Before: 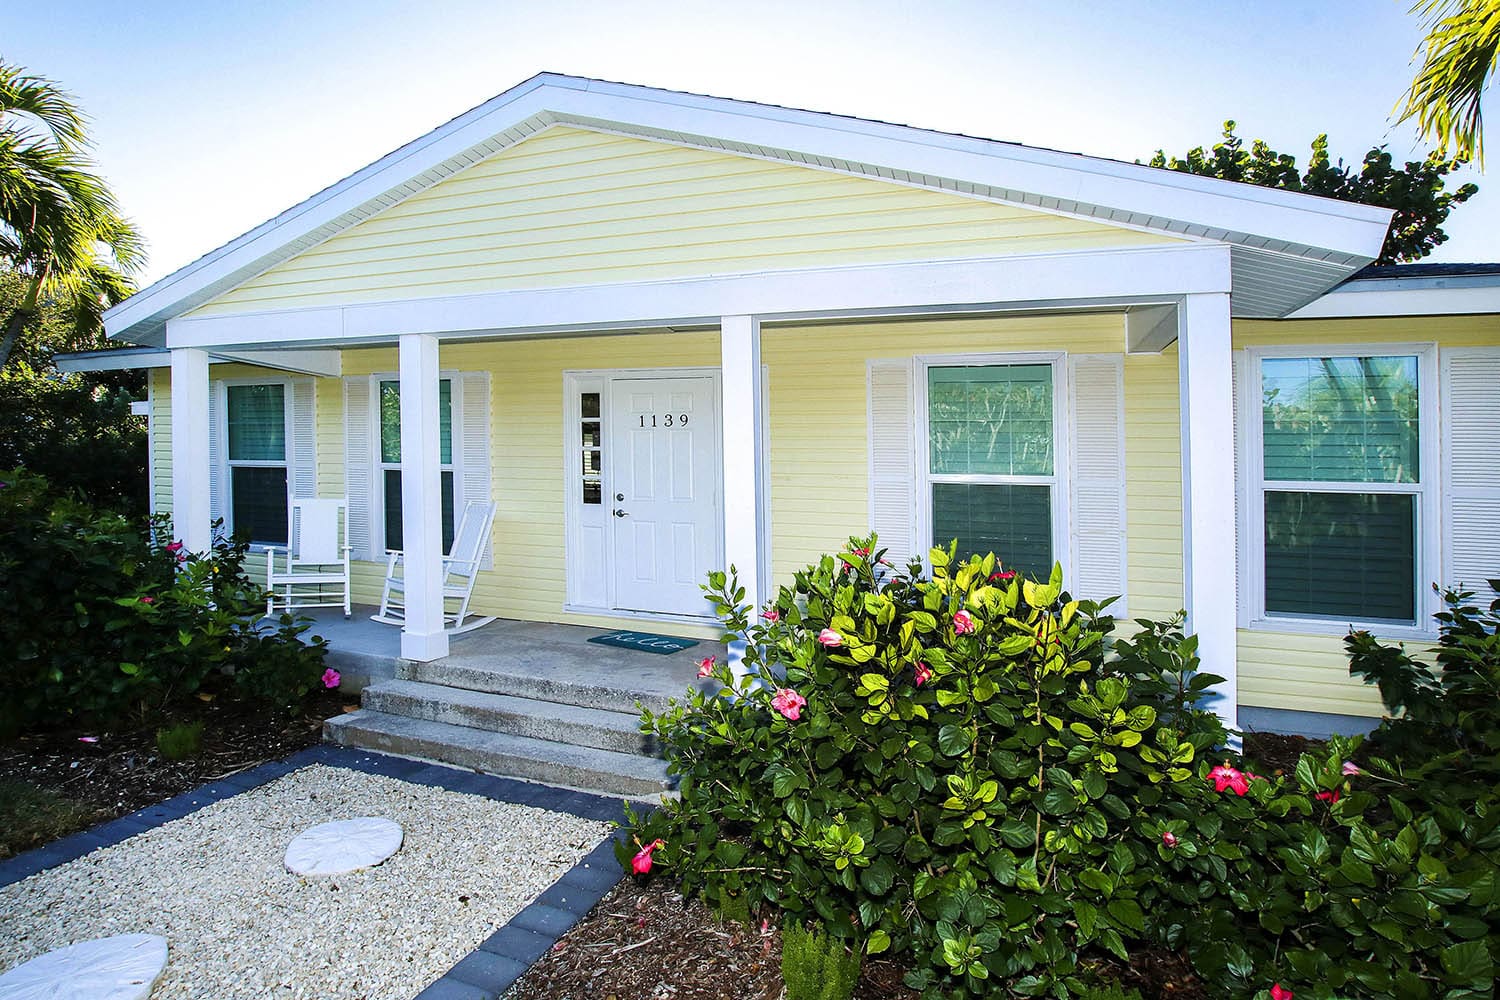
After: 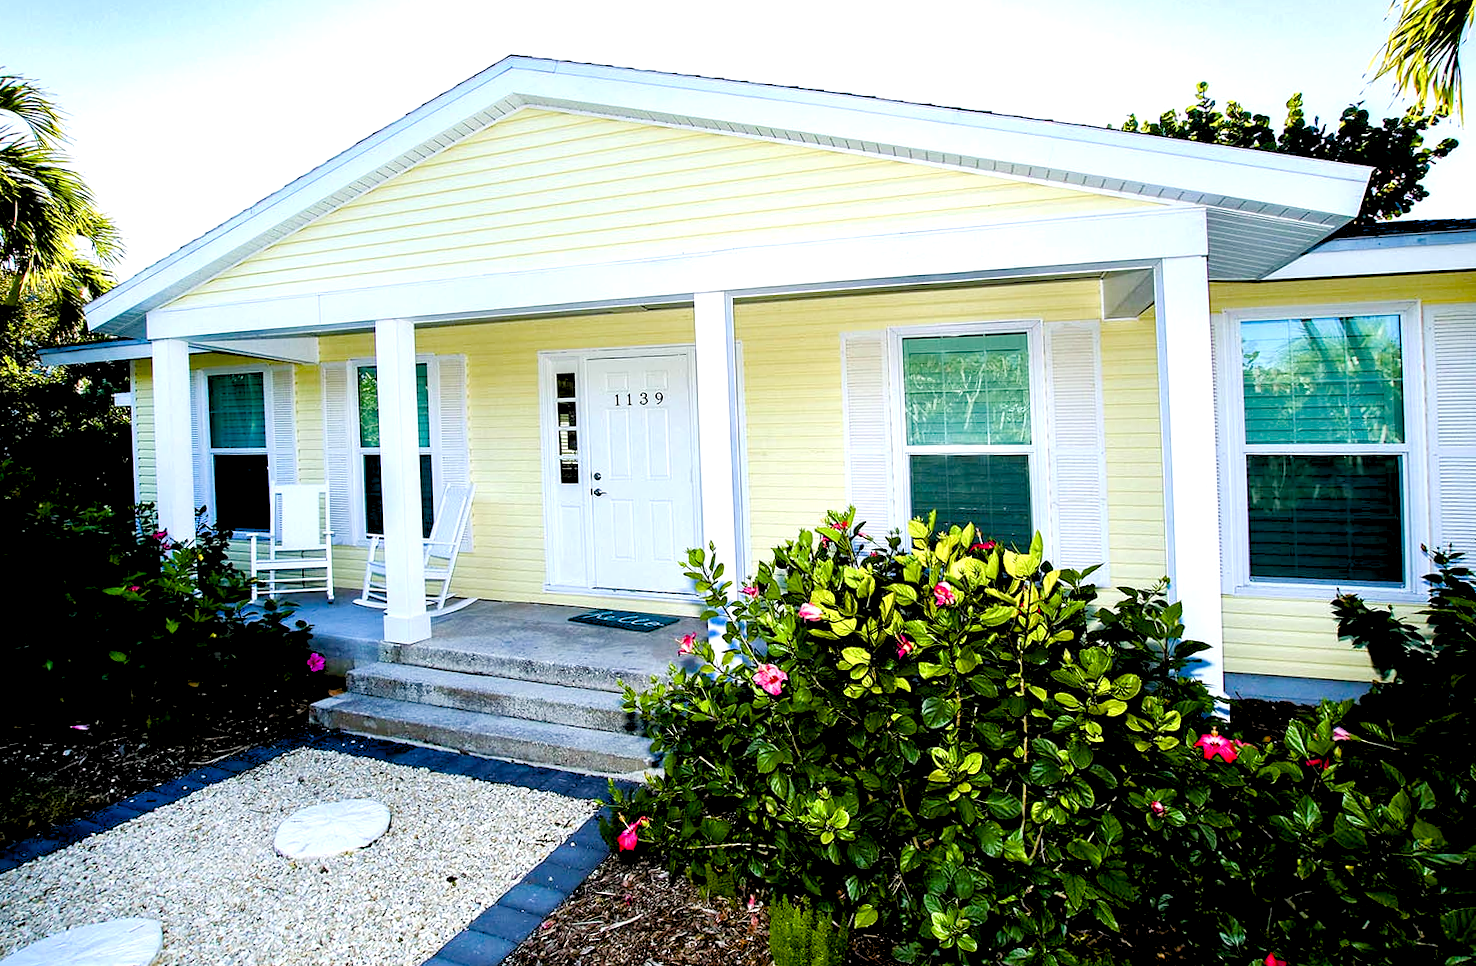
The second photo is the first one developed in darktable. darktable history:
rgb levels: levels [[0.01, 0.419, 0.839], [0, 0.5, 1], [0, 0.5, 1]]
rotate and perspective: rotation -1.32°, lens shift (horizontal) -0.031, crop left 0.015, crop right 0.985, crop top 0.047, crop bottom 0.982
color balance rgb: shadows lift › luminance -9.41%, highlights gain › luminance 17.6%, global offset › luminance -1.45%, perceptual saturation grading › highlights -17.77%, perceptual saturation grading › mid-tones 33.1%, perceptual saturation grading › shadows 50.52%, global vibrance 24.22%
